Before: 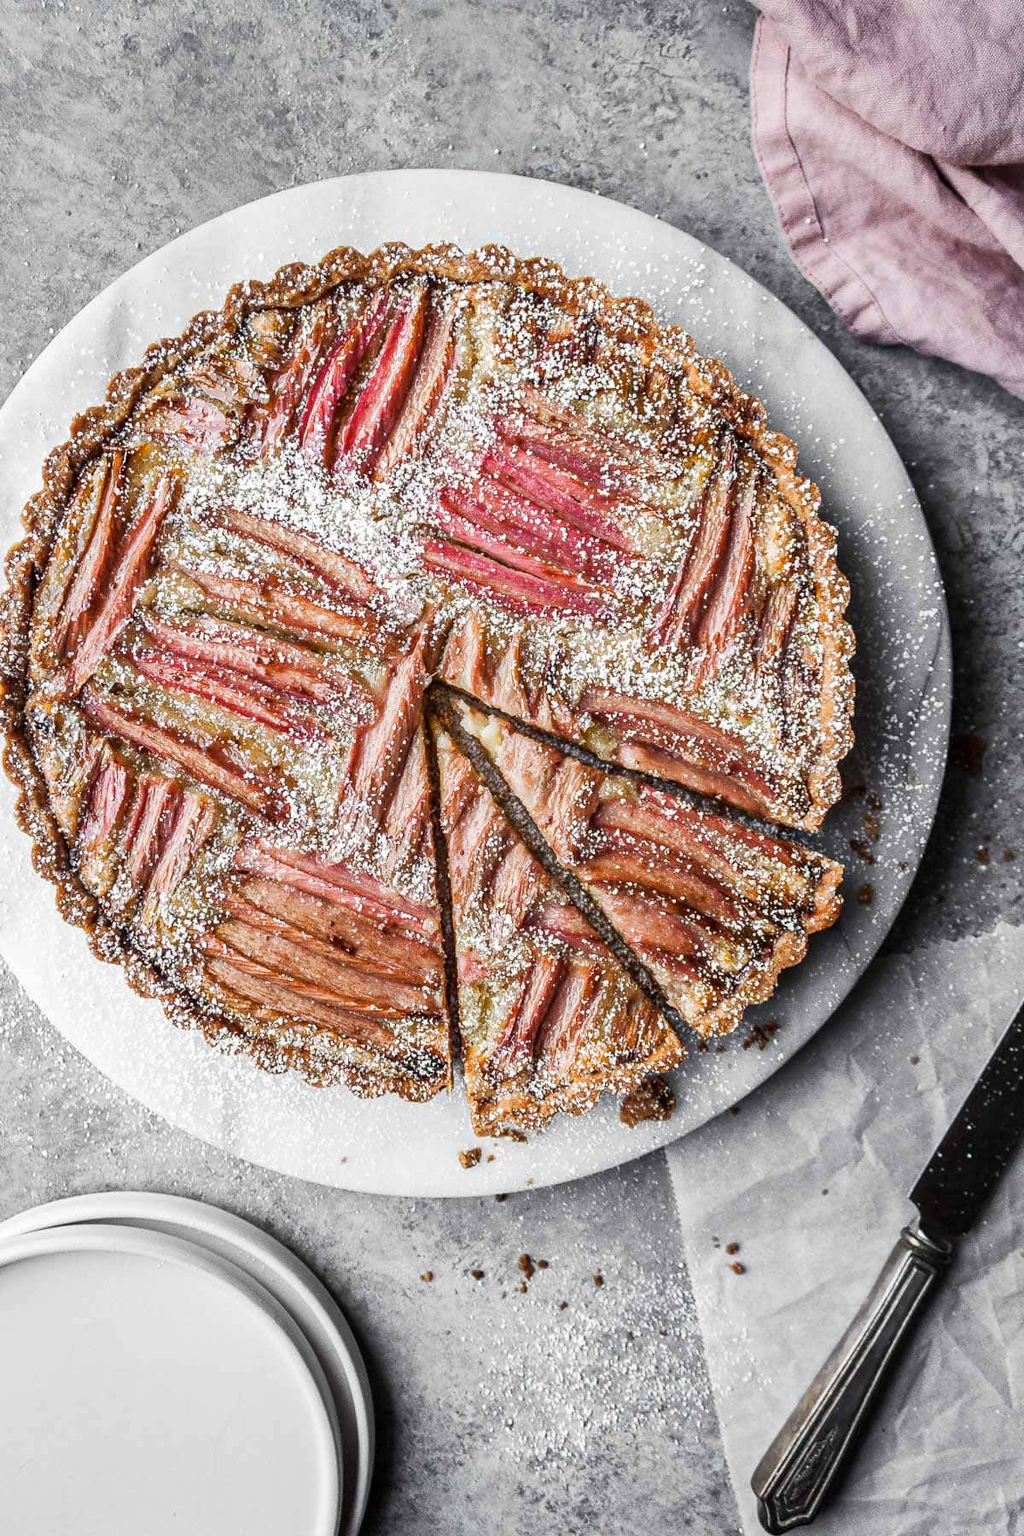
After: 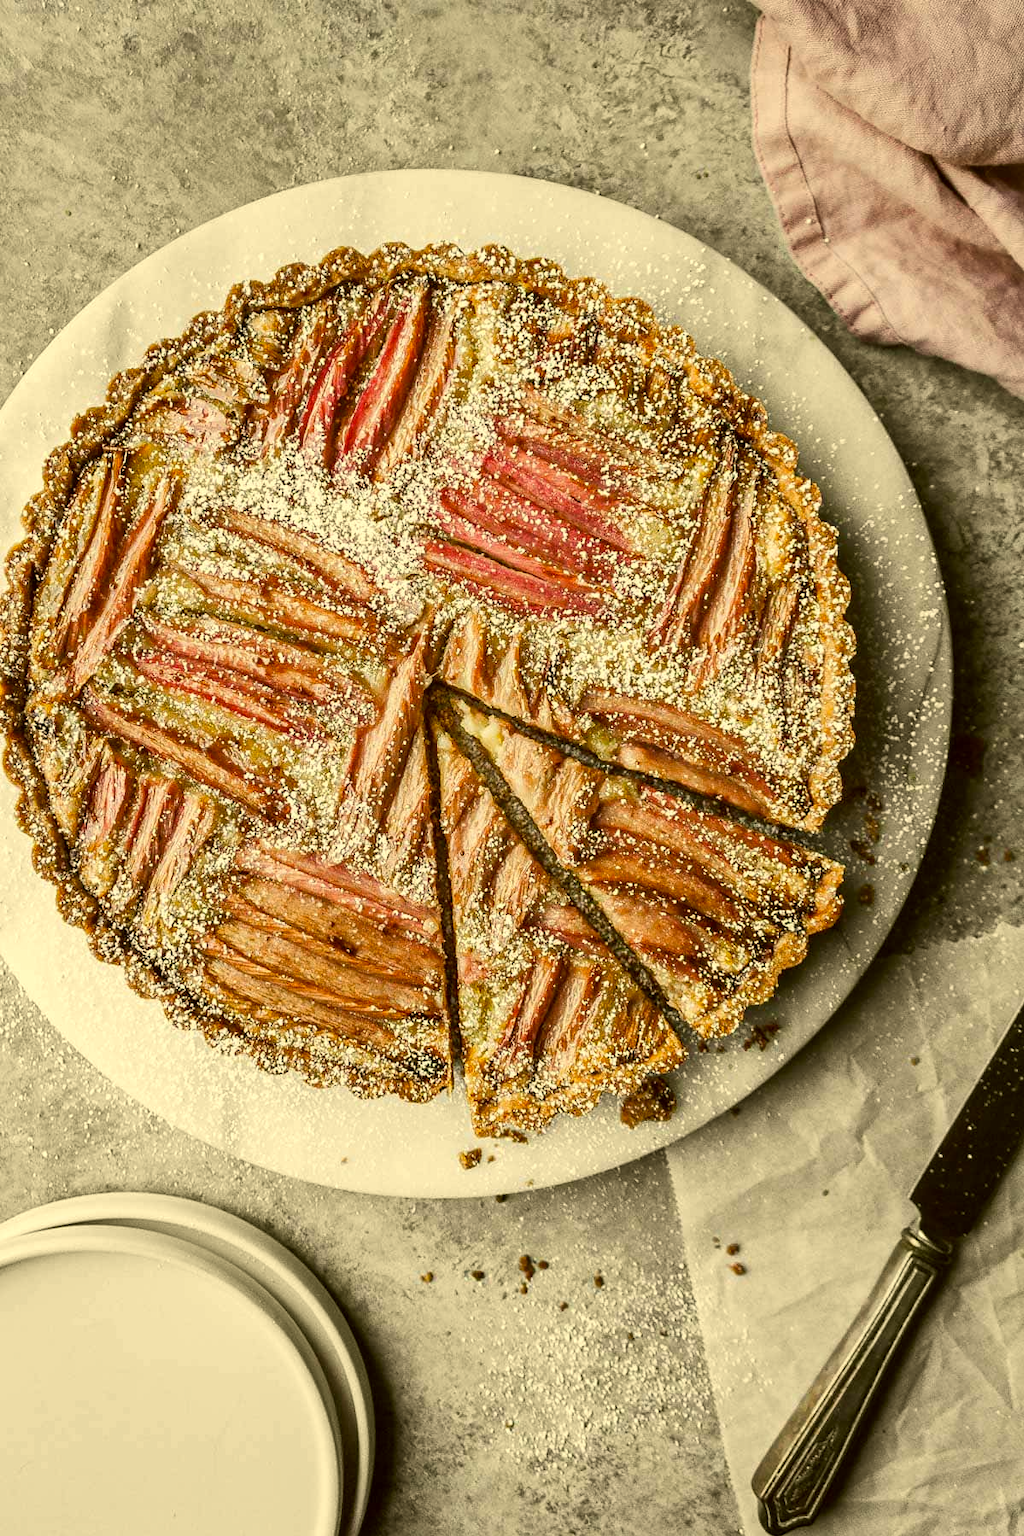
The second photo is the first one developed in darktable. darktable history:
crop: bottom 0.053%
color correction: highlights a* 0.131, highlights b* 29.72, shadows a* -0.202, shadows b* 20.92
